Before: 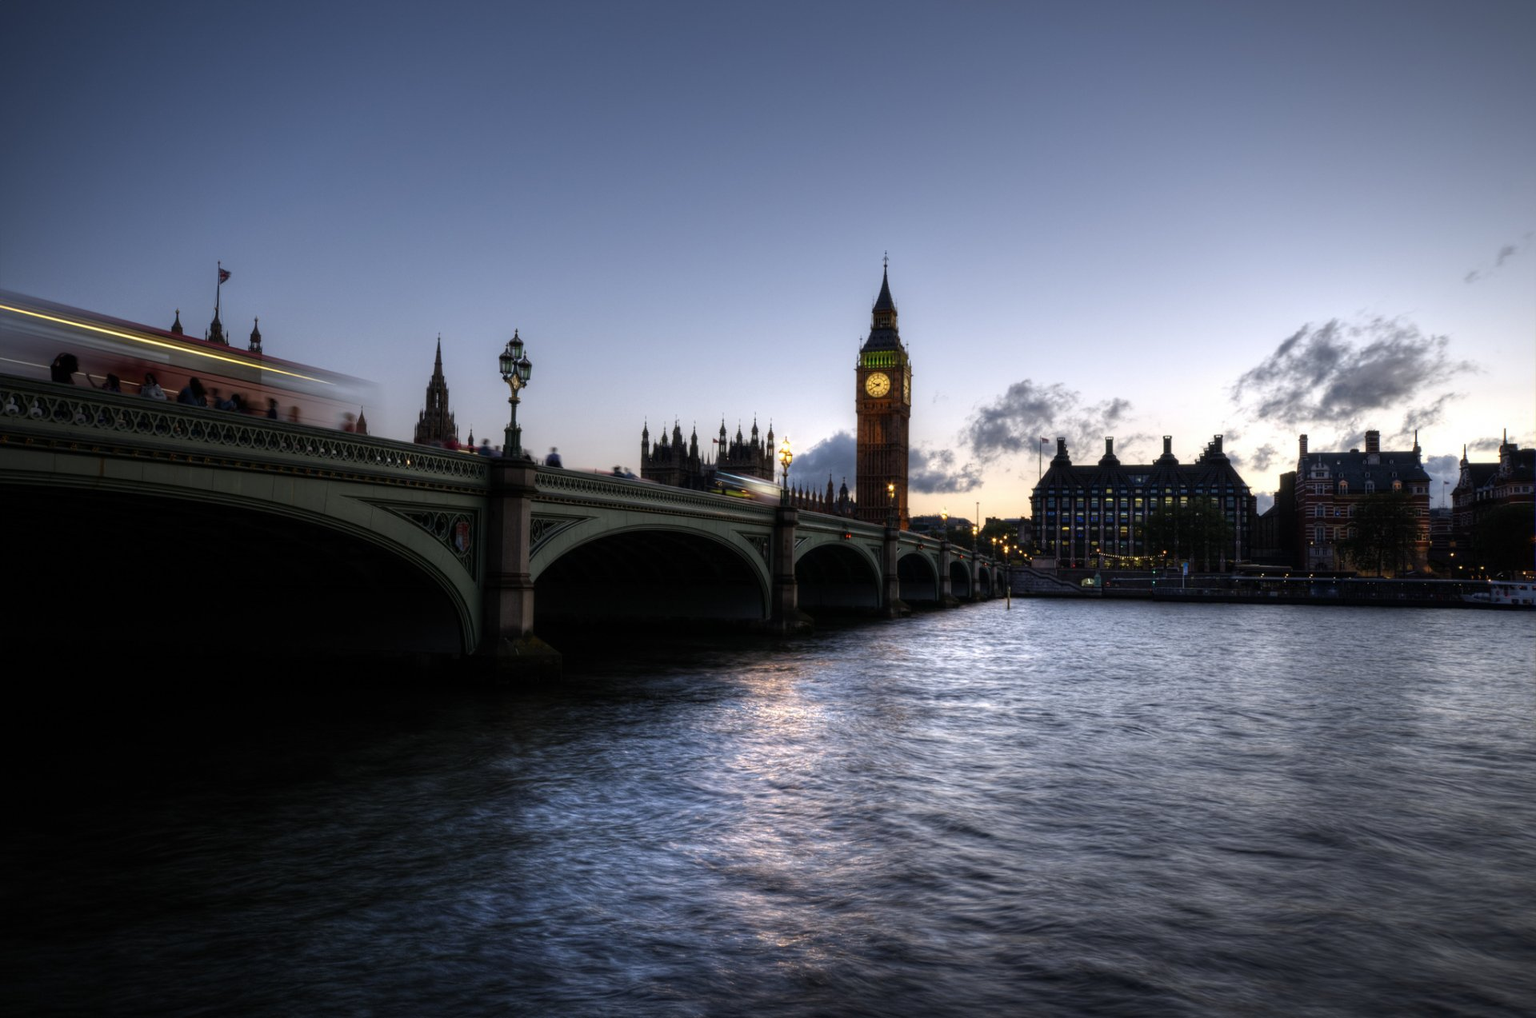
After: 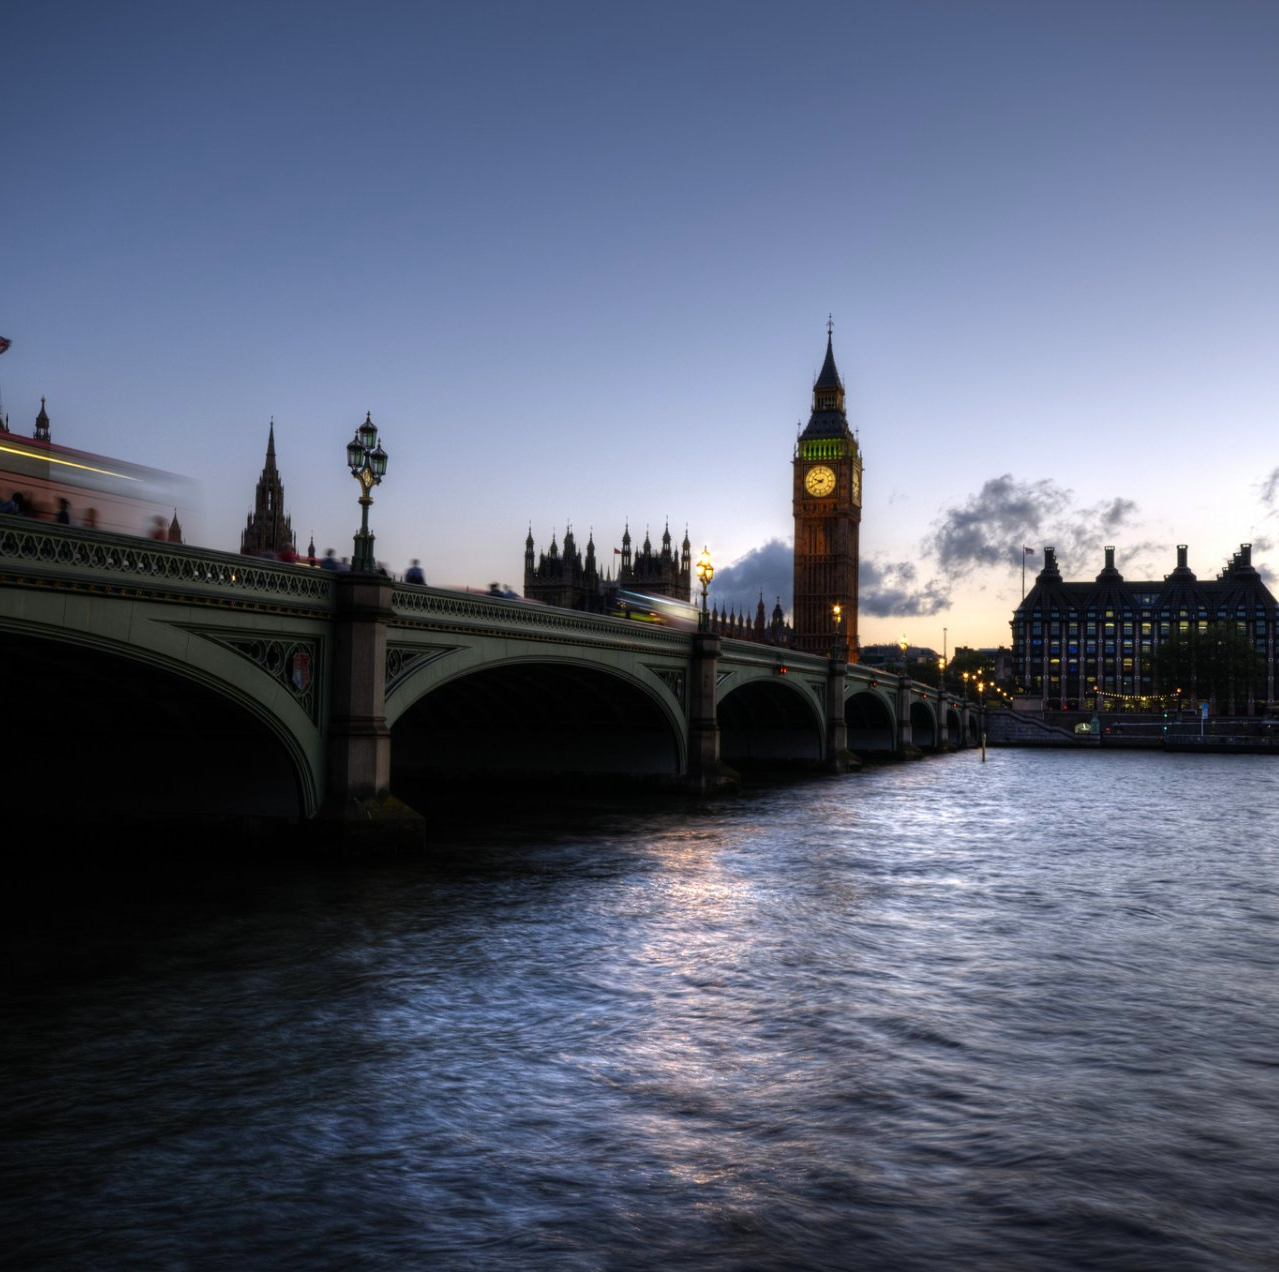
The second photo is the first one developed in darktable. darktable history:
contrast brightness saturation: saturation 0.13
crop and rotate: left 14.436%, right 18.898%
